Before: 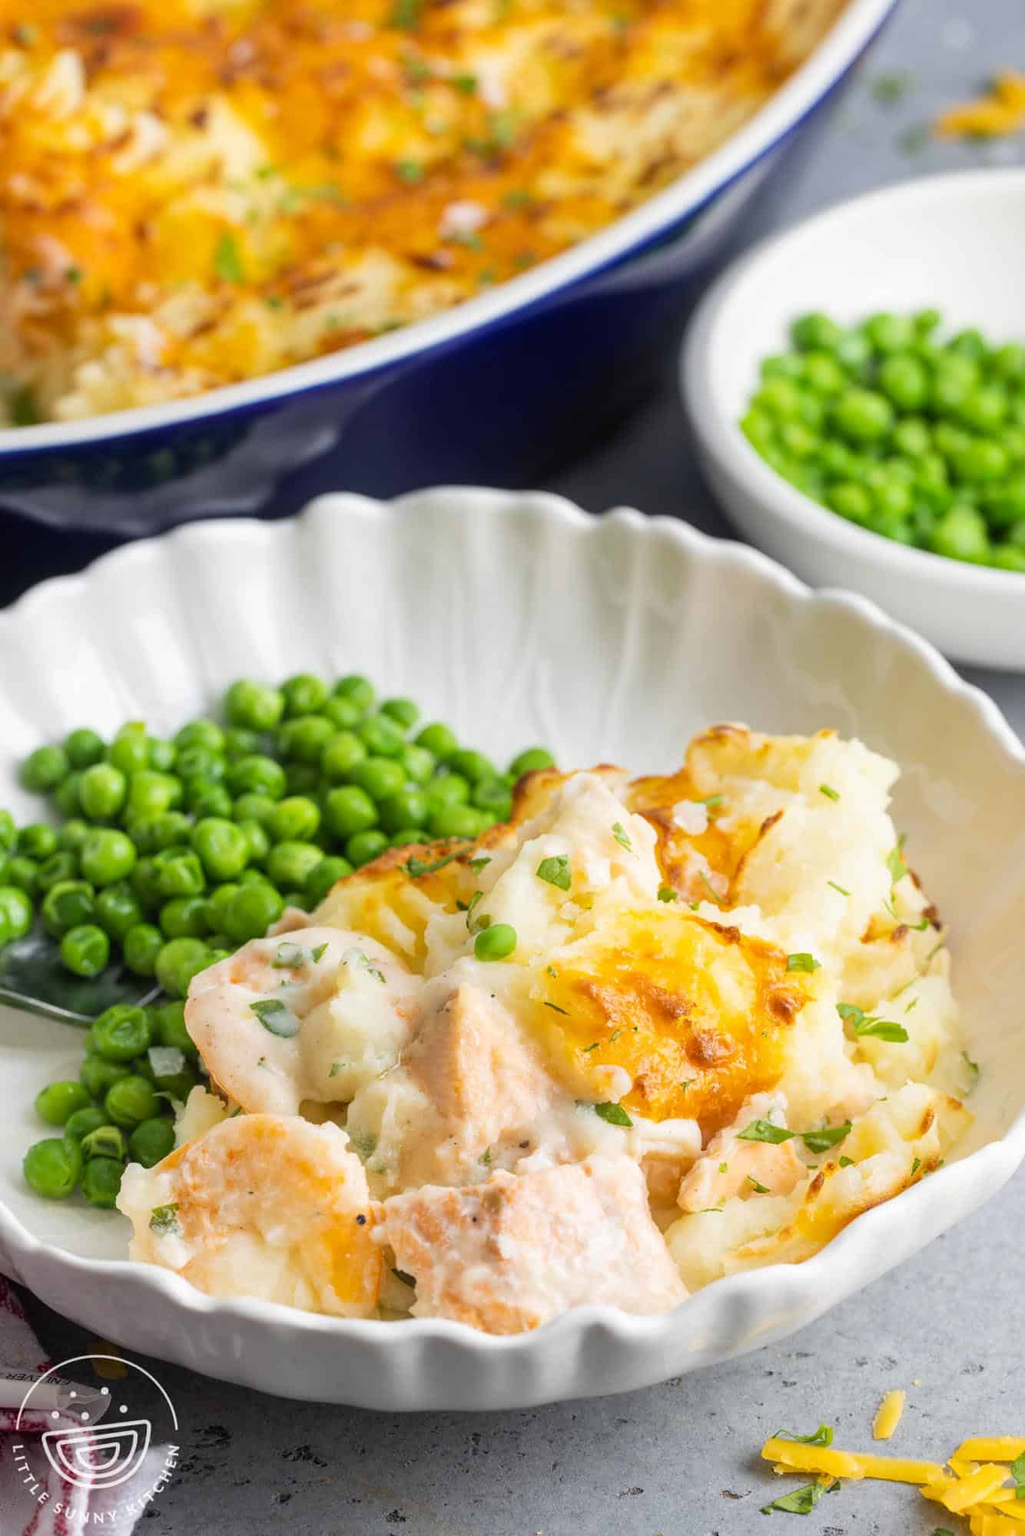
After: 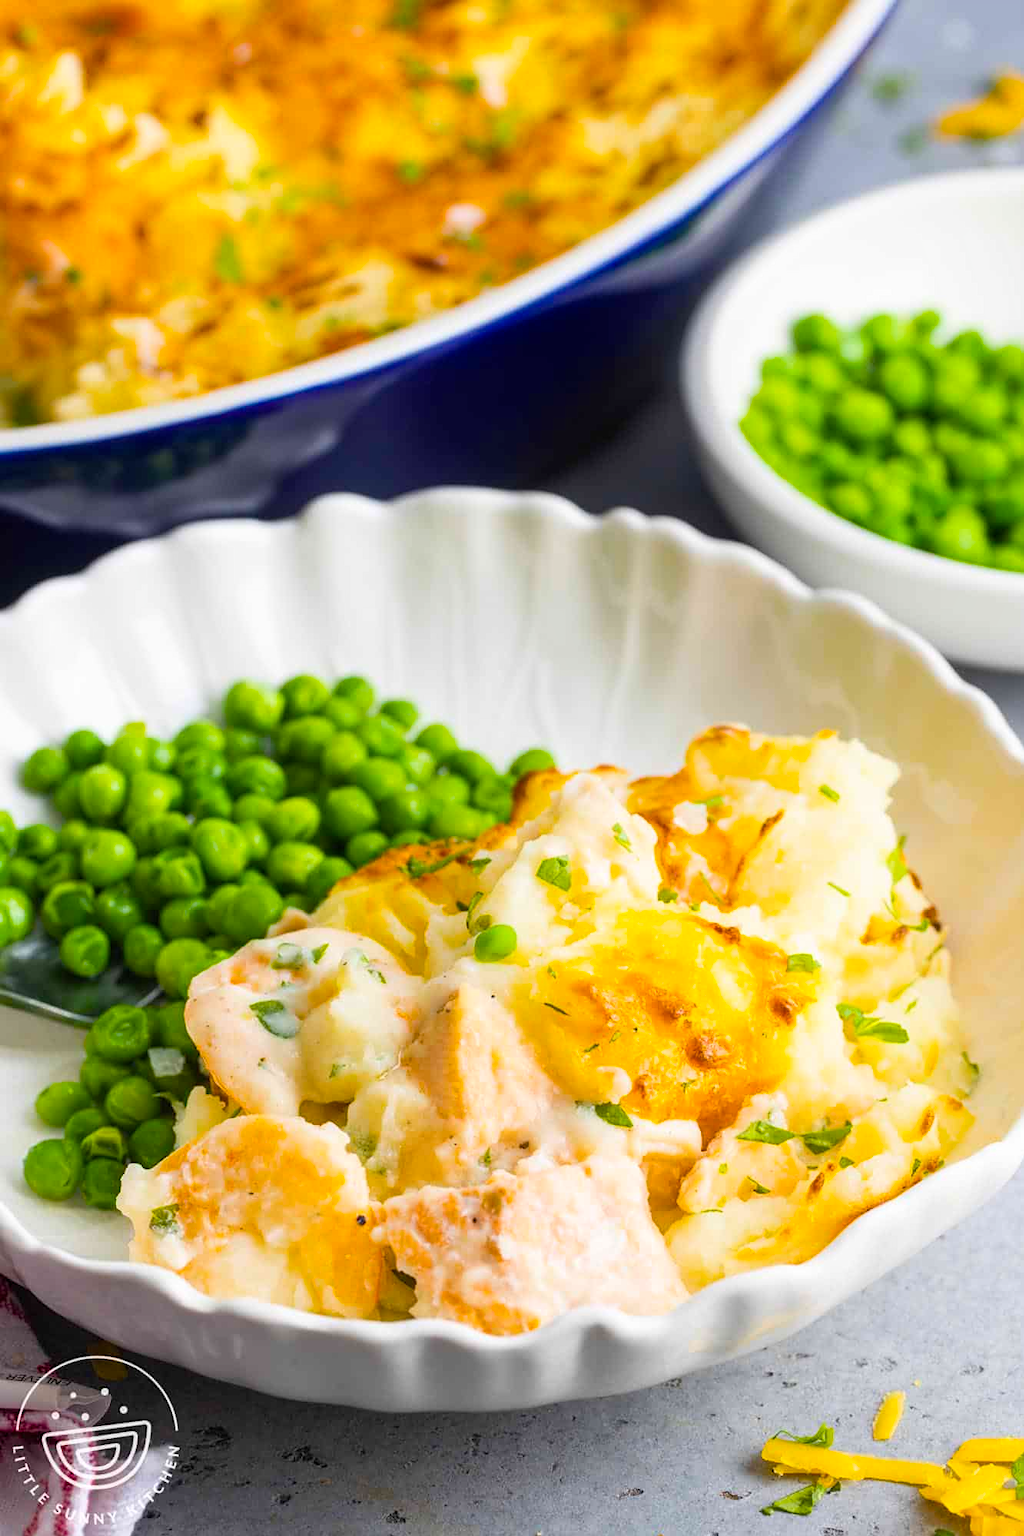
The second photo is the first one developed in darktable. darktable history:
sharpen: amount 0.2
color balance rgb: linear chroma grading › global chroma 15%, perceptual saturation grading › global saturation 30%
shadows and highlights: shadows 0, highlights 40
